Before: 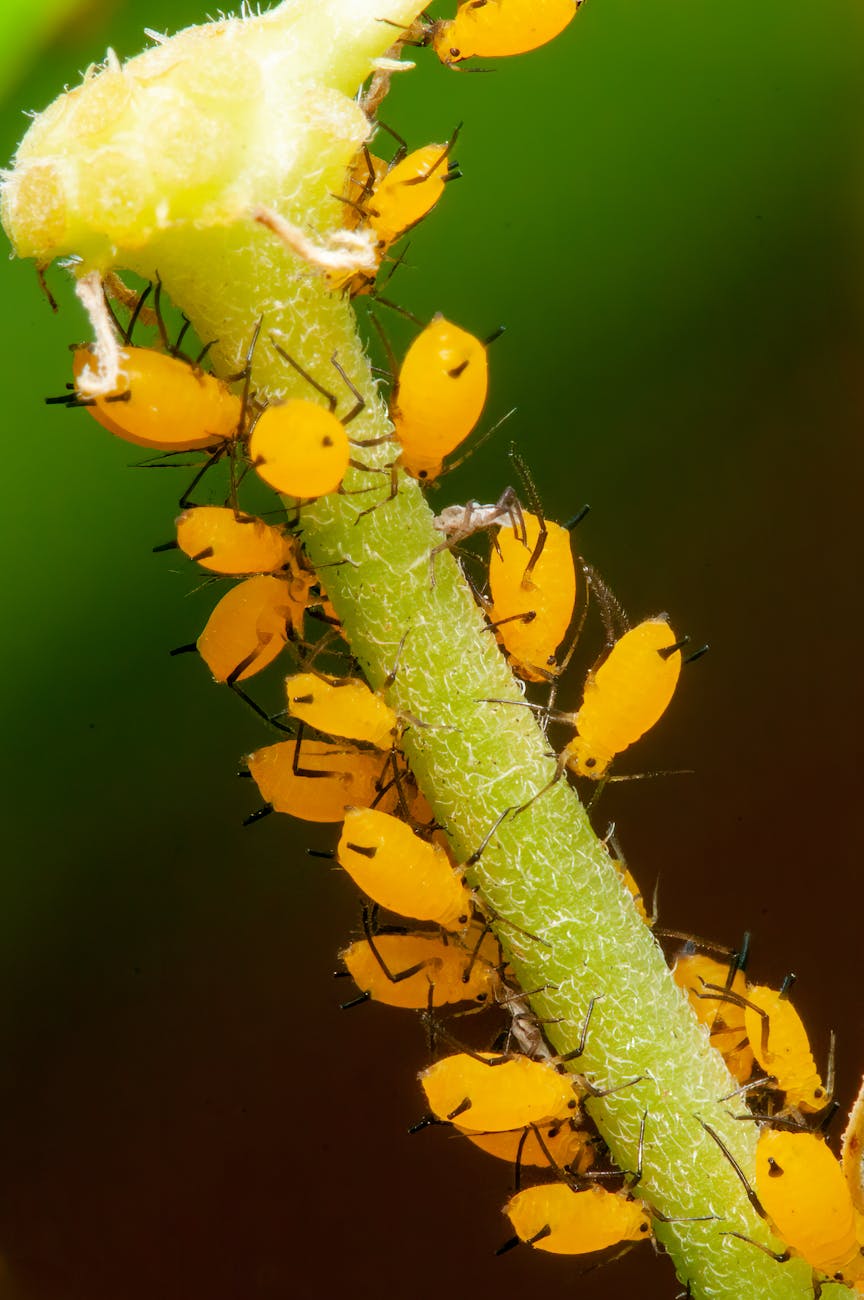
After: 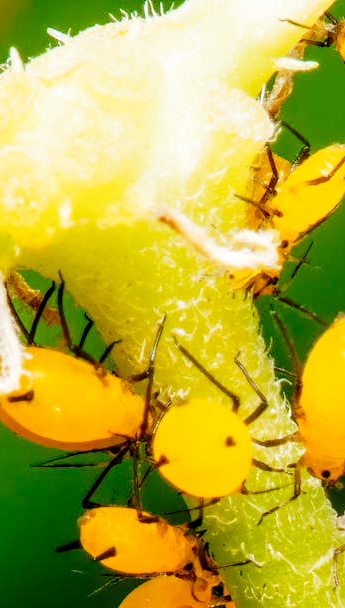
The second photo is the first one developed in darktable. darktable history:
crop and rotate: left 11.255%, top 0.057%, right 48.717%, bottom 53.157%
local contrast: detail 130%
tone curve: curves: ch0 [(0, 0.014) (0.17, 0.099) (0.392, 0.438) (0.725, 0.828) (0.872, 0.918) (1, 0.981)]; ch1 [(0, 0) (0.402, 0.36) (0.489, 0.491) (0.5, 0.503) (0.515, 0.52) (0.545, 0.574) (0.615, 0.662) (0.701, 0.725) (1, 1)]; ch2 [(0, 0) (0.42, 0.458) (0.485, 0.499) (0.503, 0.503) (0.531, 0.542) (0.561, 0.594) (0.644, 0.694) (0.717, 0.753) (1, 0.991)], preserve colors none
